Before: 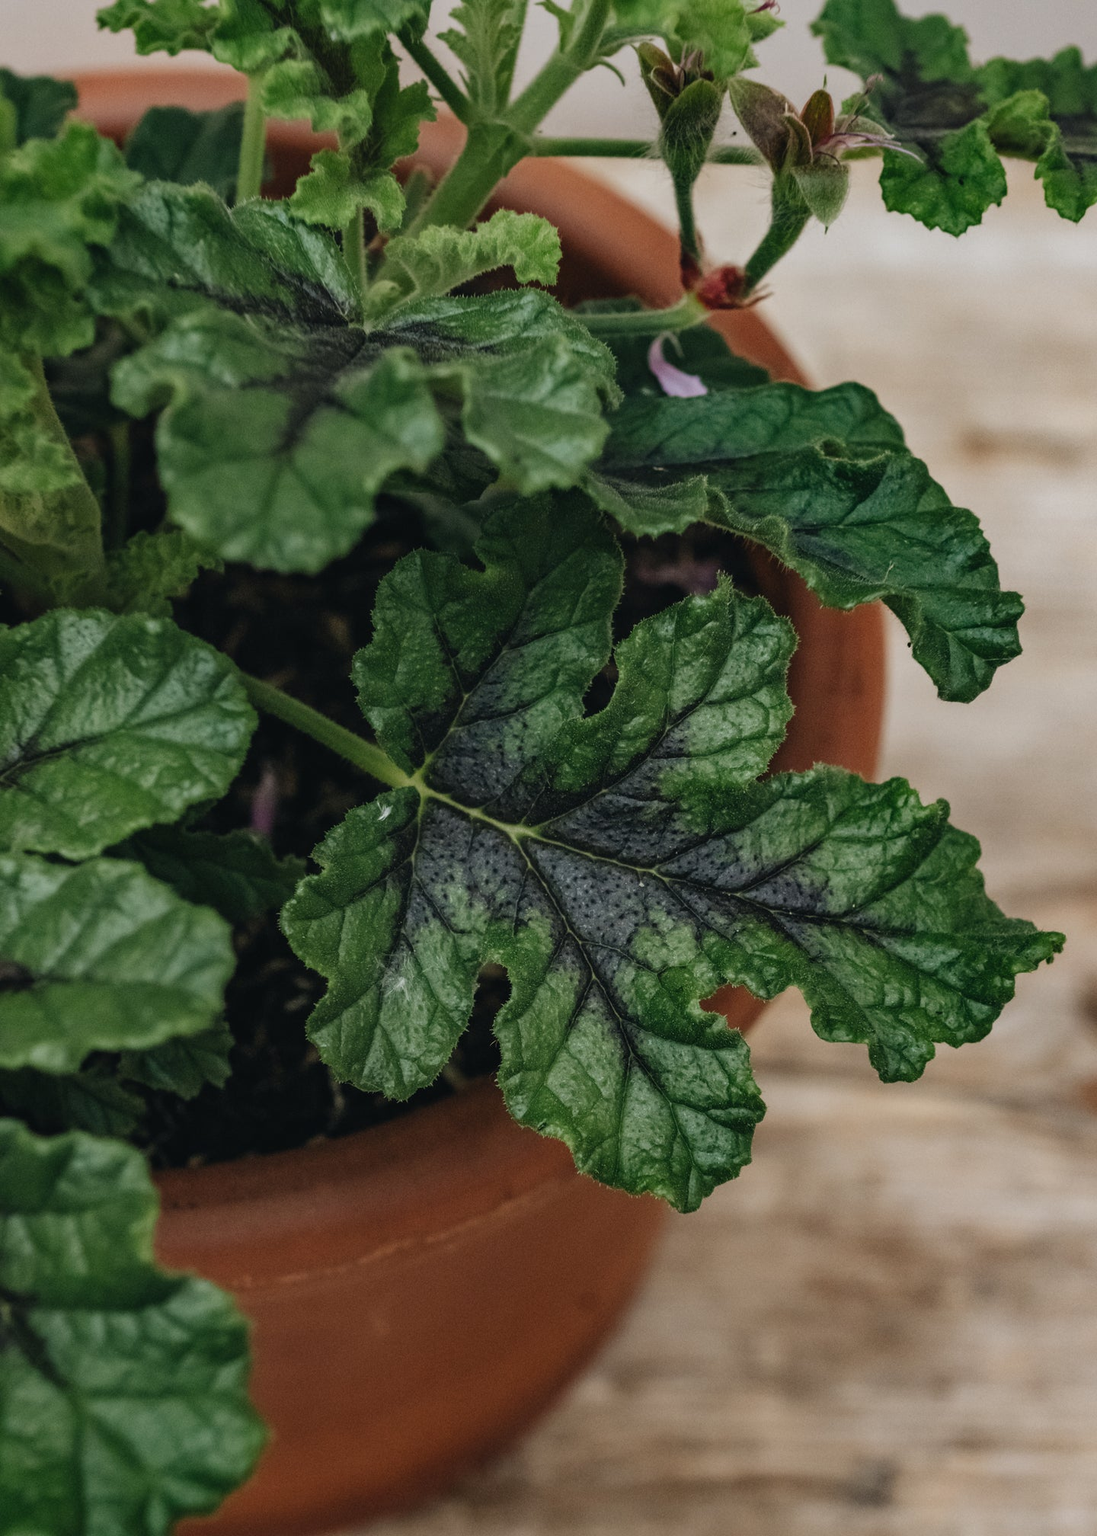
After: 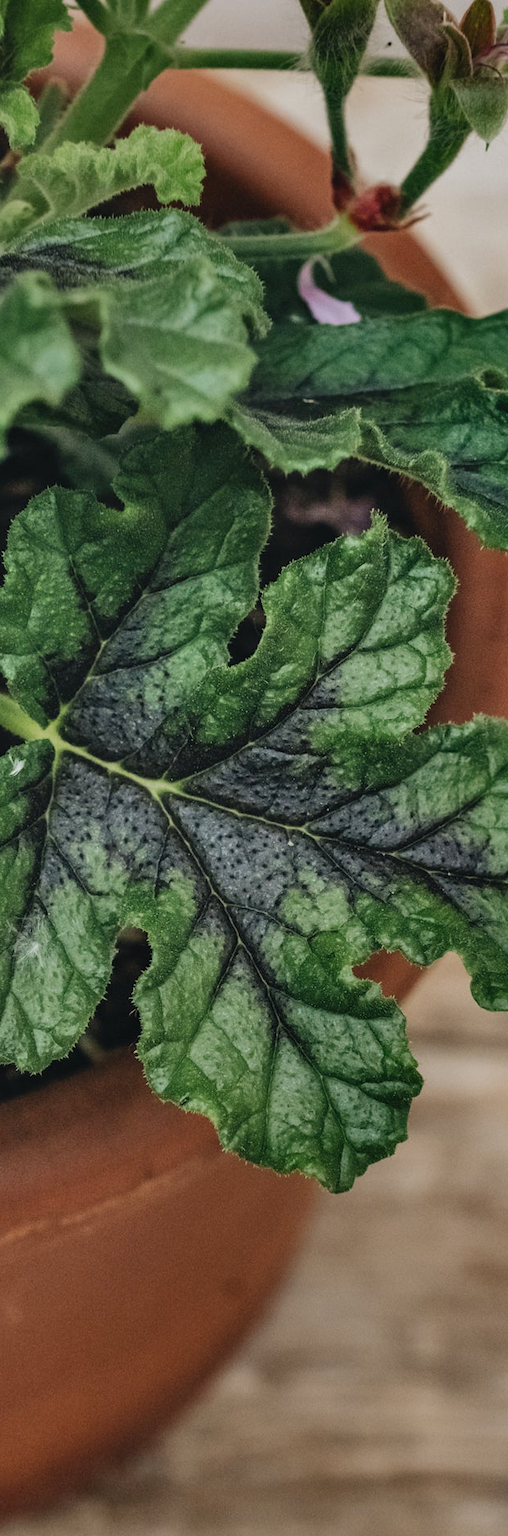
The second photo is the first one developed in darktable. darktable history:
crop: left 33.628%, top 6.036%, right 22.785%
shadows and highlights: shadows 59.82, soften with gaussian
